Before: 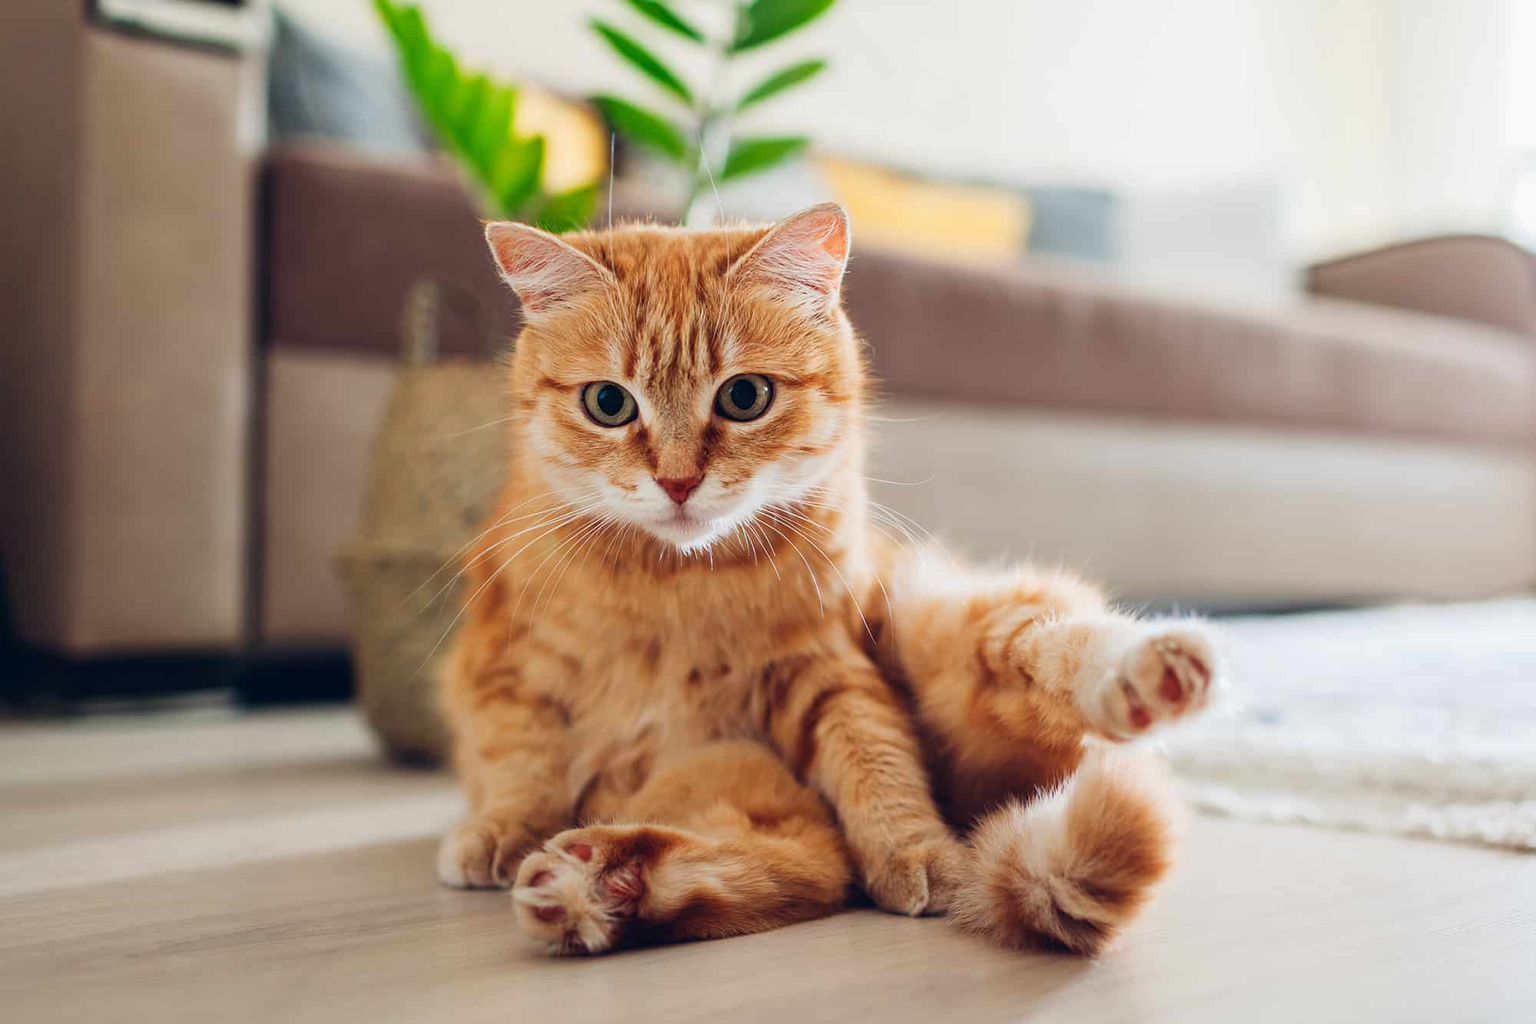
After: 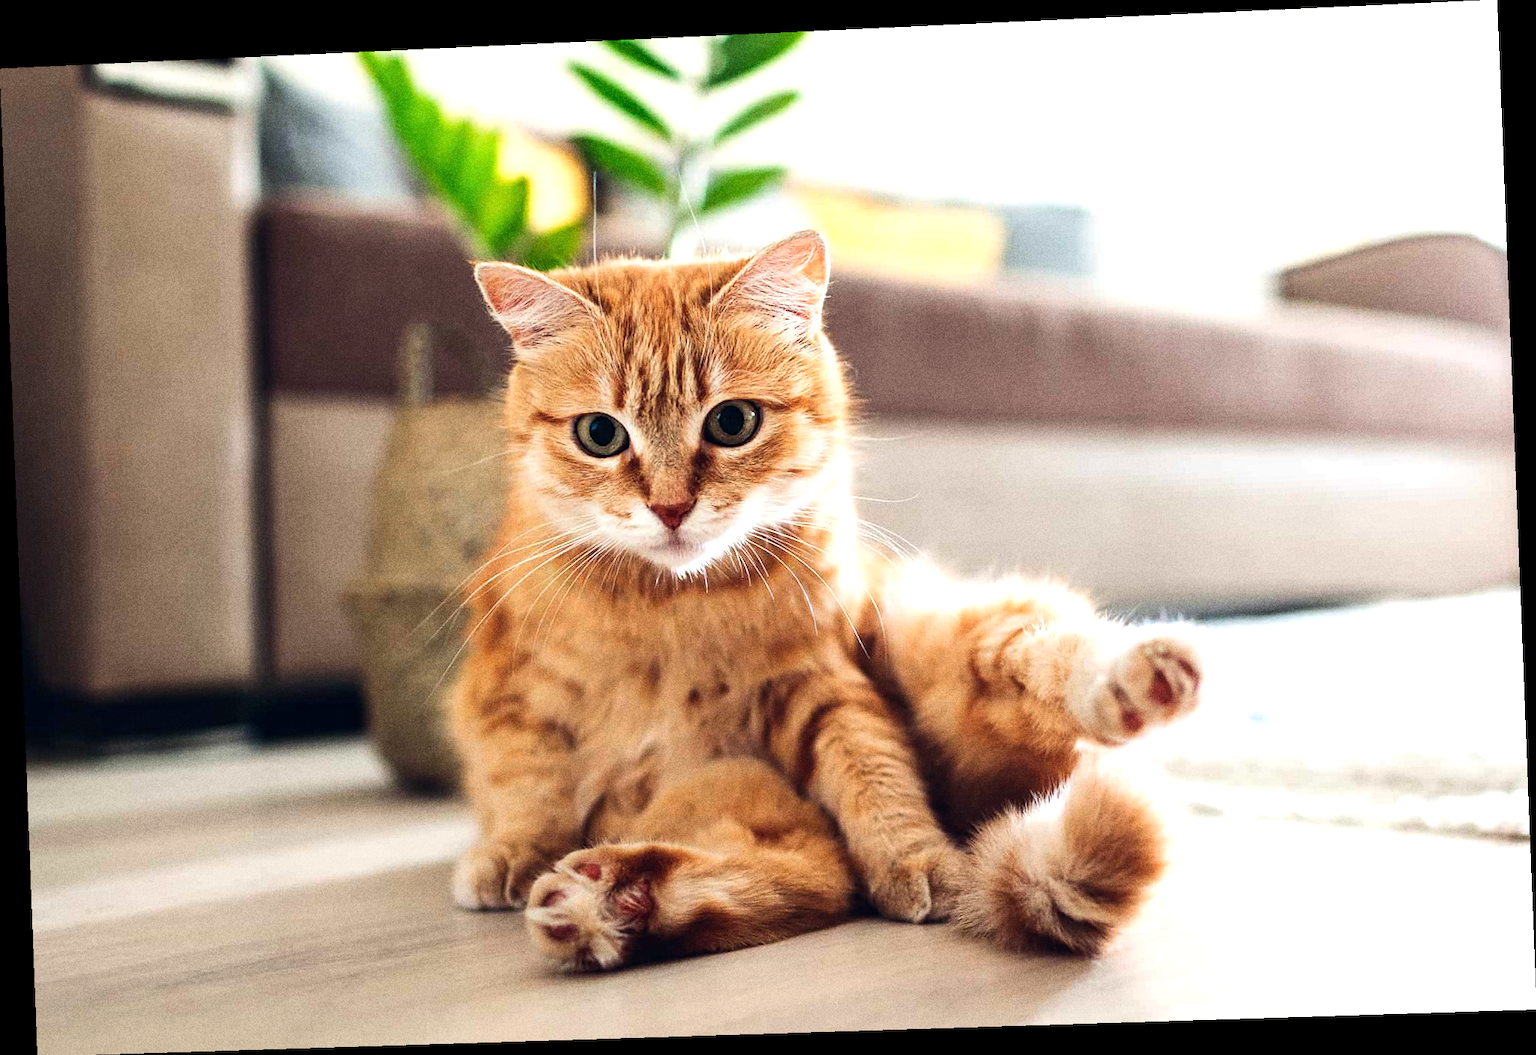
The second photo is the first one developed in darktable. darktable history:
rotate and perspective: rotation -2.22°, lens shift (horizontal) -0.022, automatic cropping off
white balance: emerald 1
tone equalizer: -8 EV -0.75 EV, -7 EV -0.7 EV, -6 EV -0.6 EV, -5 EV -0.4 EV, -3 EV 0.4 EV, -2 EV 0.6 EV, -1 EV 0.7 EV, +0 EV 0.75 EV, edges refinement/feathering 500, mask exposure compensation -1.57 EV, preserve details no
grain: coarseness 11.82 ISO, strength 36.67%, mid-tones bias 74.17%
